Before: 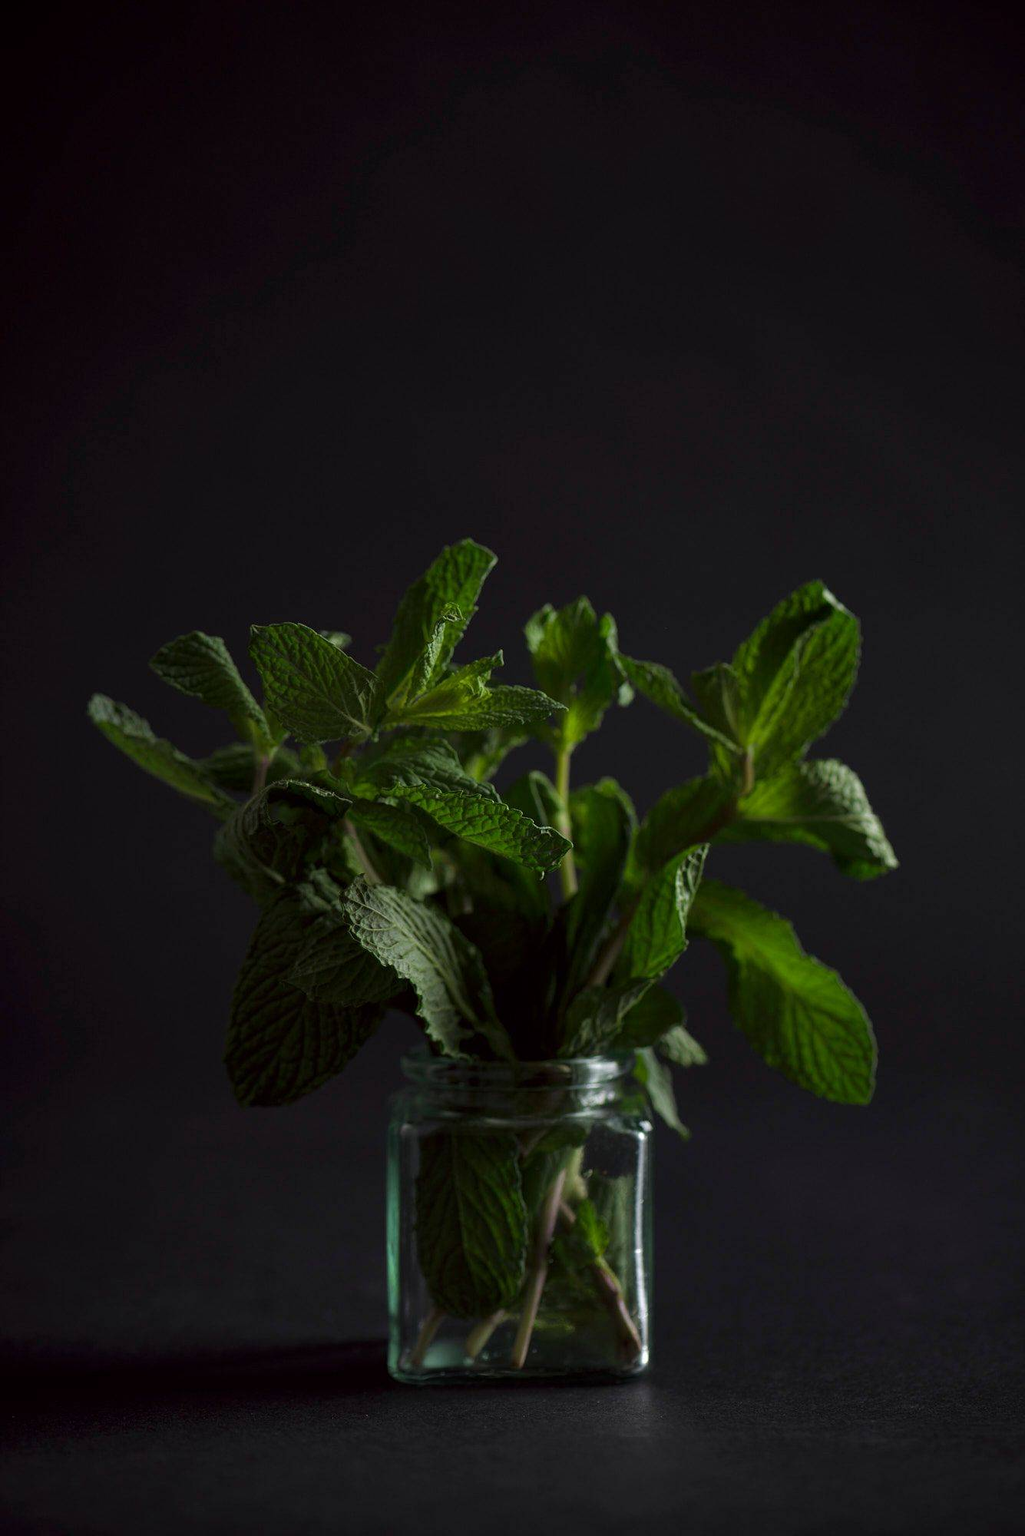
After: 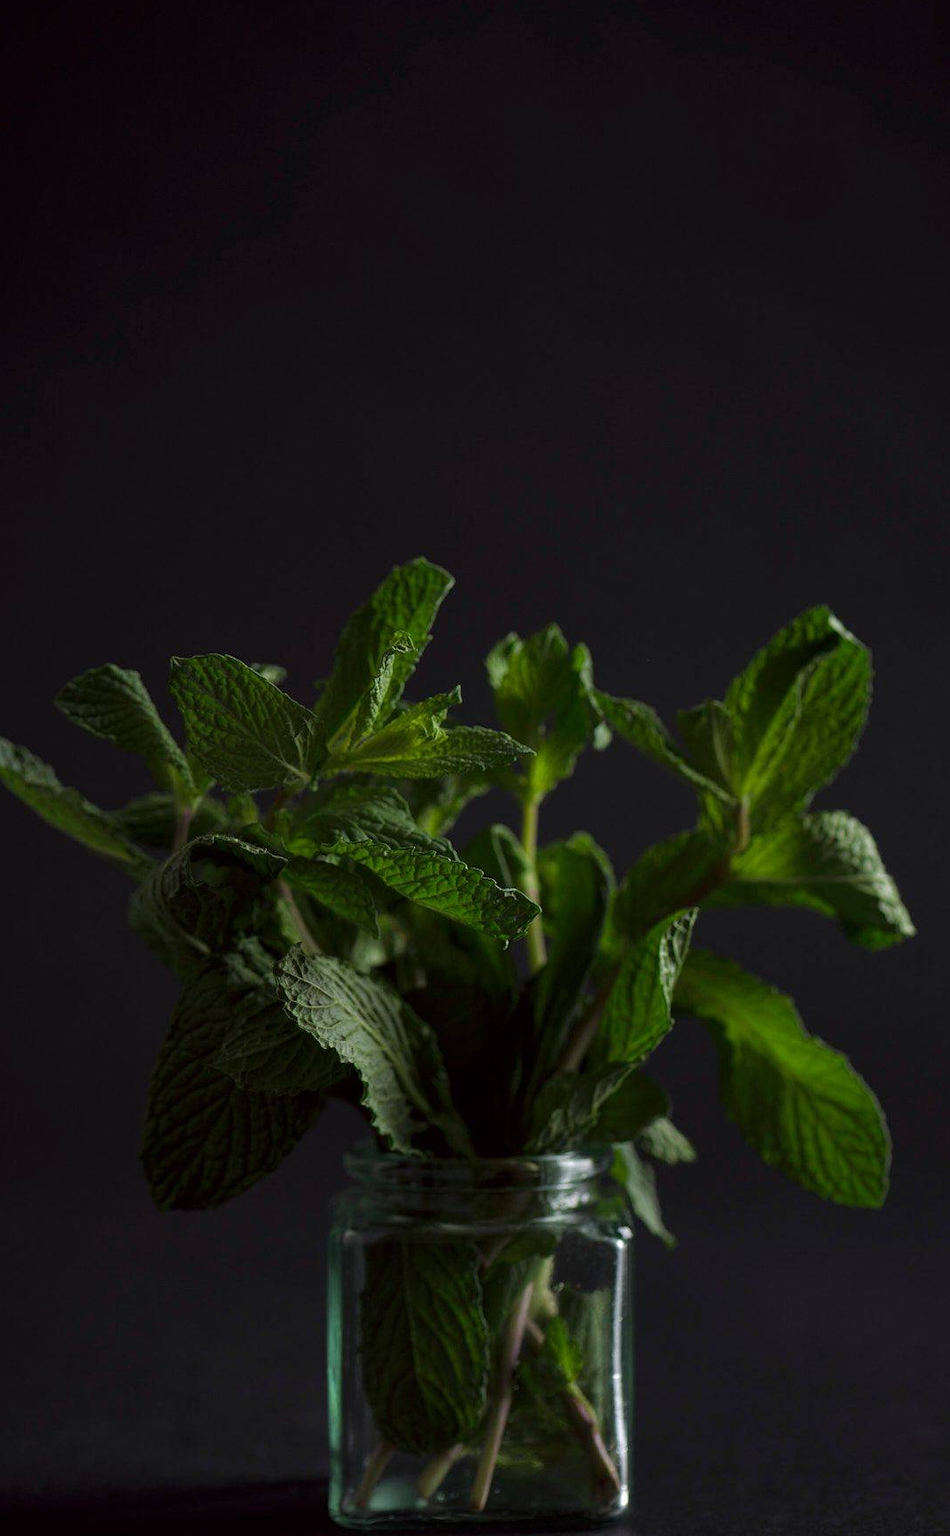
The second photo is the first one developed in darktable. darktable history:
crop: left 9.999%, top 3.502%, right 9.311%, bottom 9.475%
